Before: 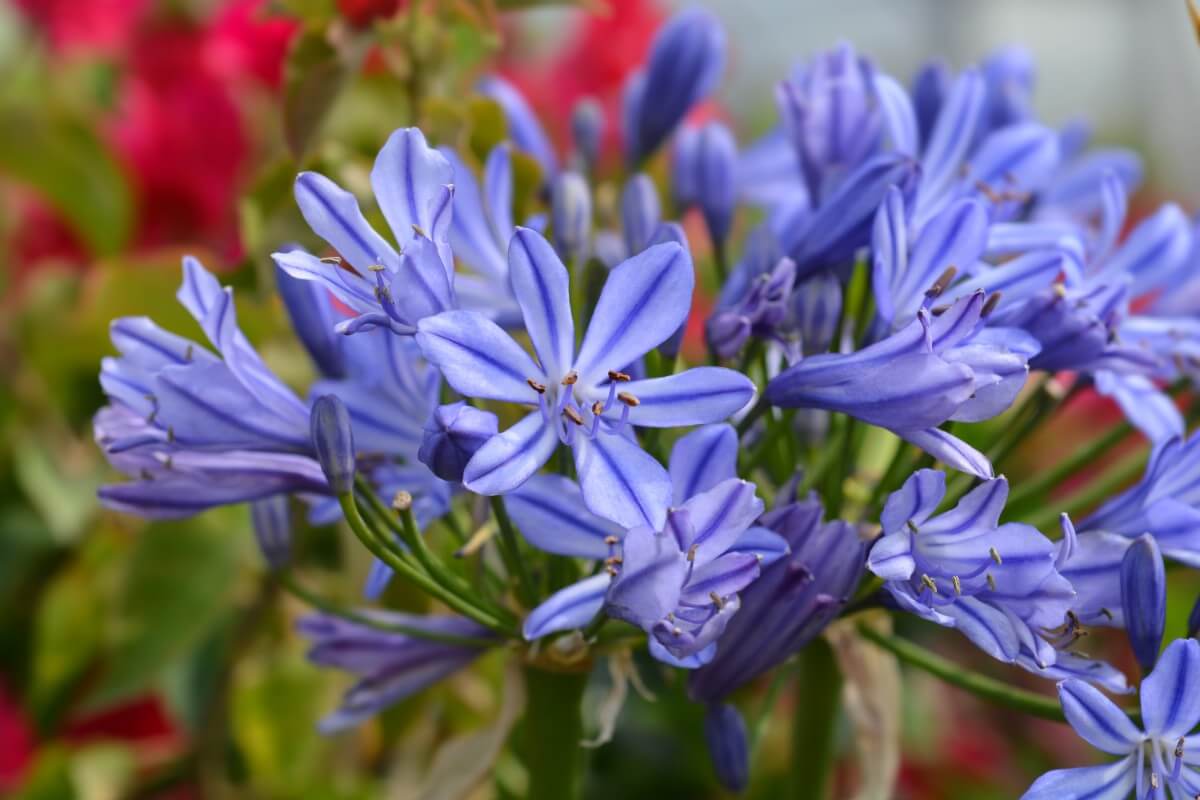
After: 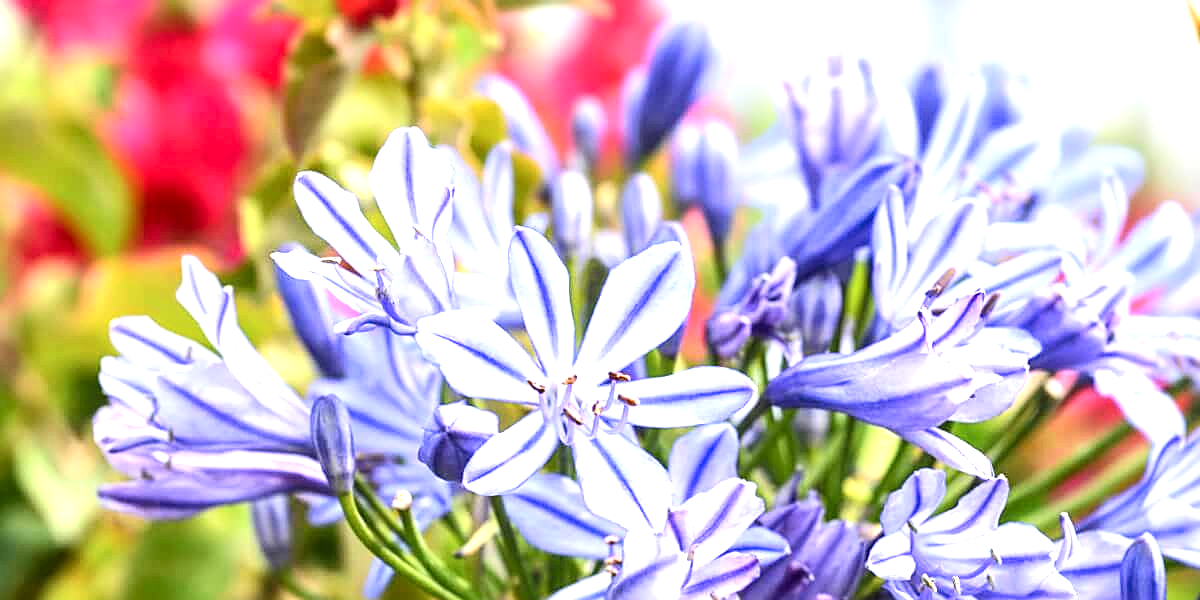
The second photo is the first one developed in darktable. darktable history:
crop: bottom 24.988%
sharpen: on, module defaults
exposure: black level correction 0, exposure 1.741 EV, compensate highlight preservation false
local contrast: detail 130%
tone curve: curves: ch0 [(0, 0) (0.118, 0.034) (0.182, 0.124) (0.265, 0.214) (0.504, 0.508) (0.783, 0.825) (1, 1)], color space Lab, independent channels, preserve colors none
